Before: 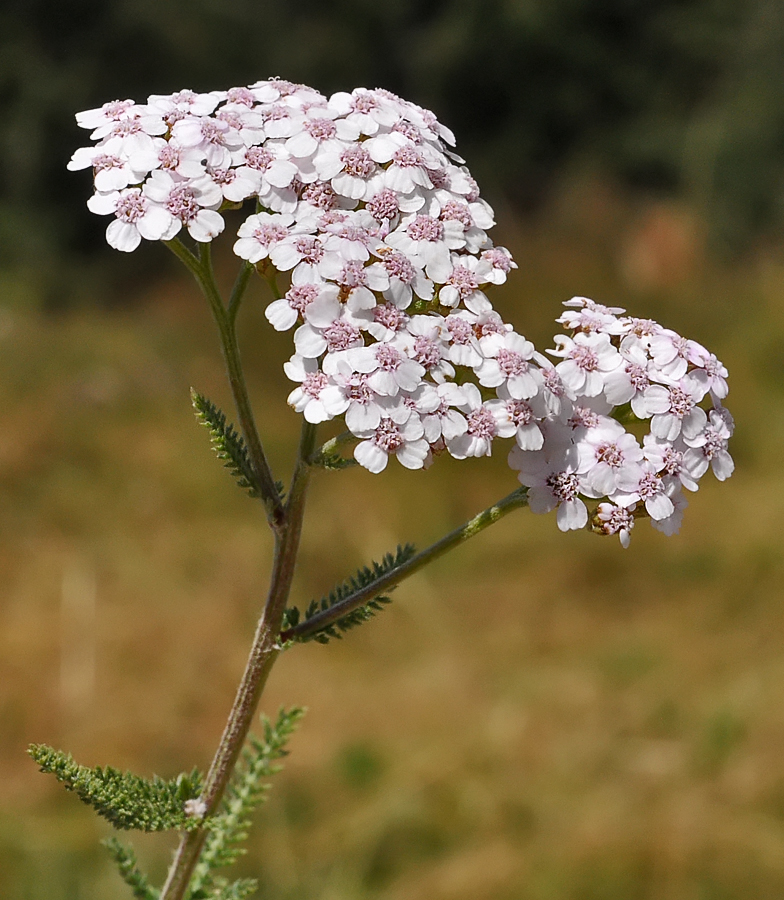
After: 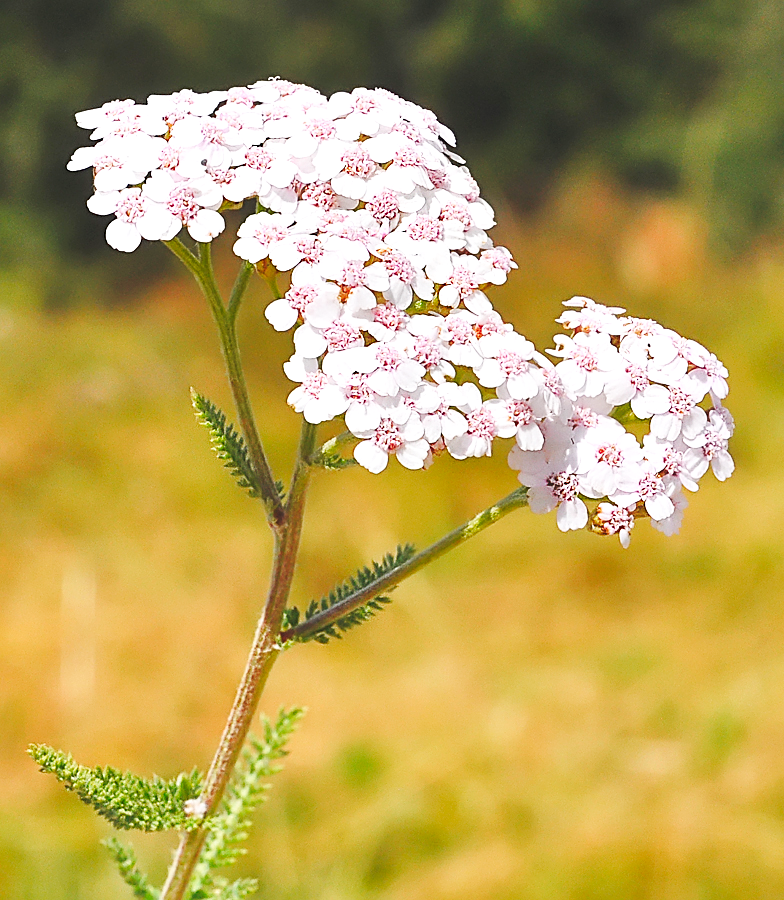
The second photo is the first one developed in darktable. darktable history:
base curve: curves: ch0 [(0, 0) (0.028, 0.03) (0.121, 0.232) (0.46, 0.748) (0.859, 0.968) (1, 1)], preserve colors none
exposure: black level correction -0.005, exposure 0.053 EV, compensate highlight preservation false
levels: levels [0, 0.397, 0.955]
sharpen: radius 2.504, amount 0.334
contrast equalizer: y [[0.5, 0.488, 0.462, 0.461, 0.491, 0.5], [0.5 ×6], [0.5 ×6], [0 ×6], [0 ×6]]
